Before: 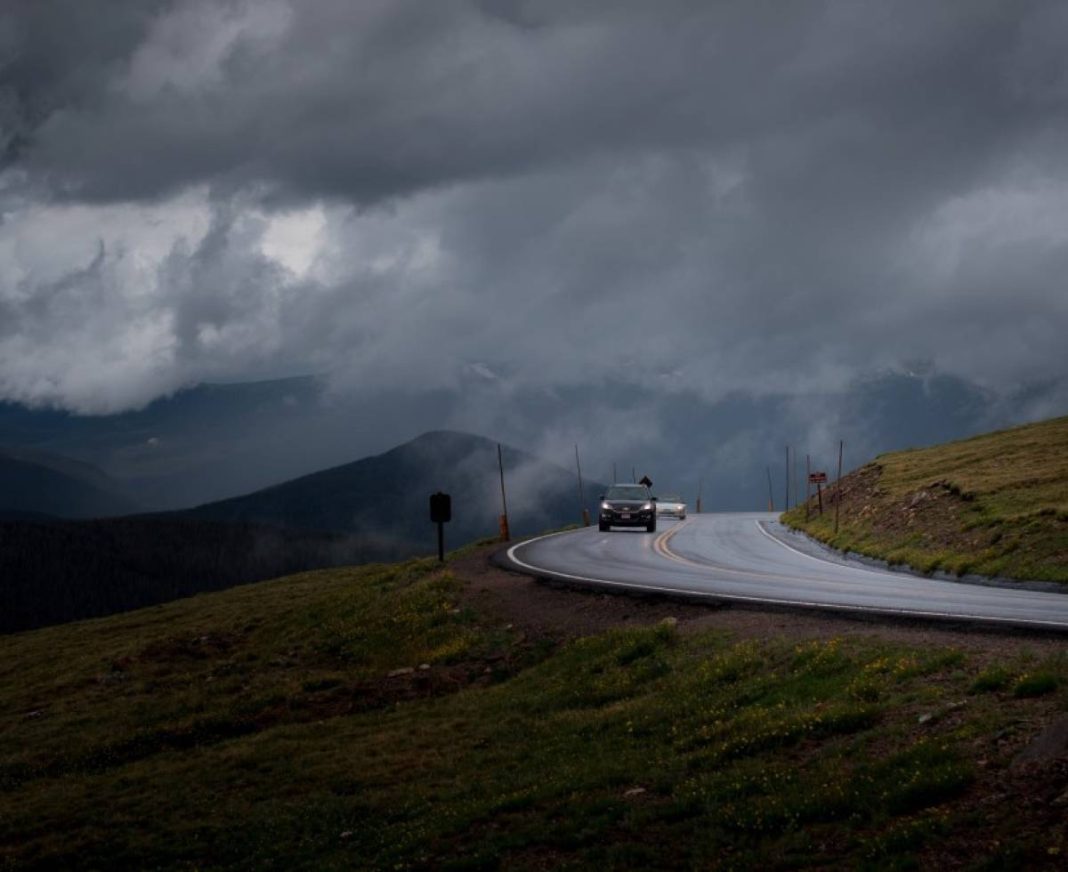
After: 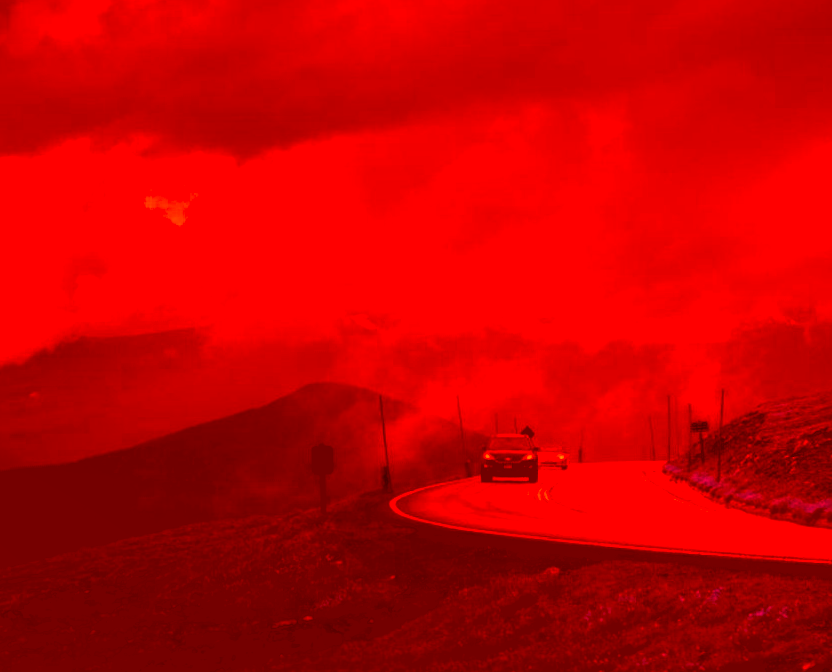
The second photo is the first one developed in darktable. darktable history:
local contrast: detail 130%
exposure: black level correction 0.007, exposure 0.159 EV, compensate highlight preservation false
contrast brightness saturation: contrast 0.28
crop and rotate: left 10.77%, top 5.1%, right 10.41%, bottom 16.76%
color correction: highlights a* -39.68, highlights b* -40, shadows a* -40, shadows b* -40, saturation -3
rotate and perspective: rotation -0.45°, automatic cropping original format, crop left 0.008, crop right 0.992, crop top 0.012, crop bottom 0.988
graduated density: on, module defaults
